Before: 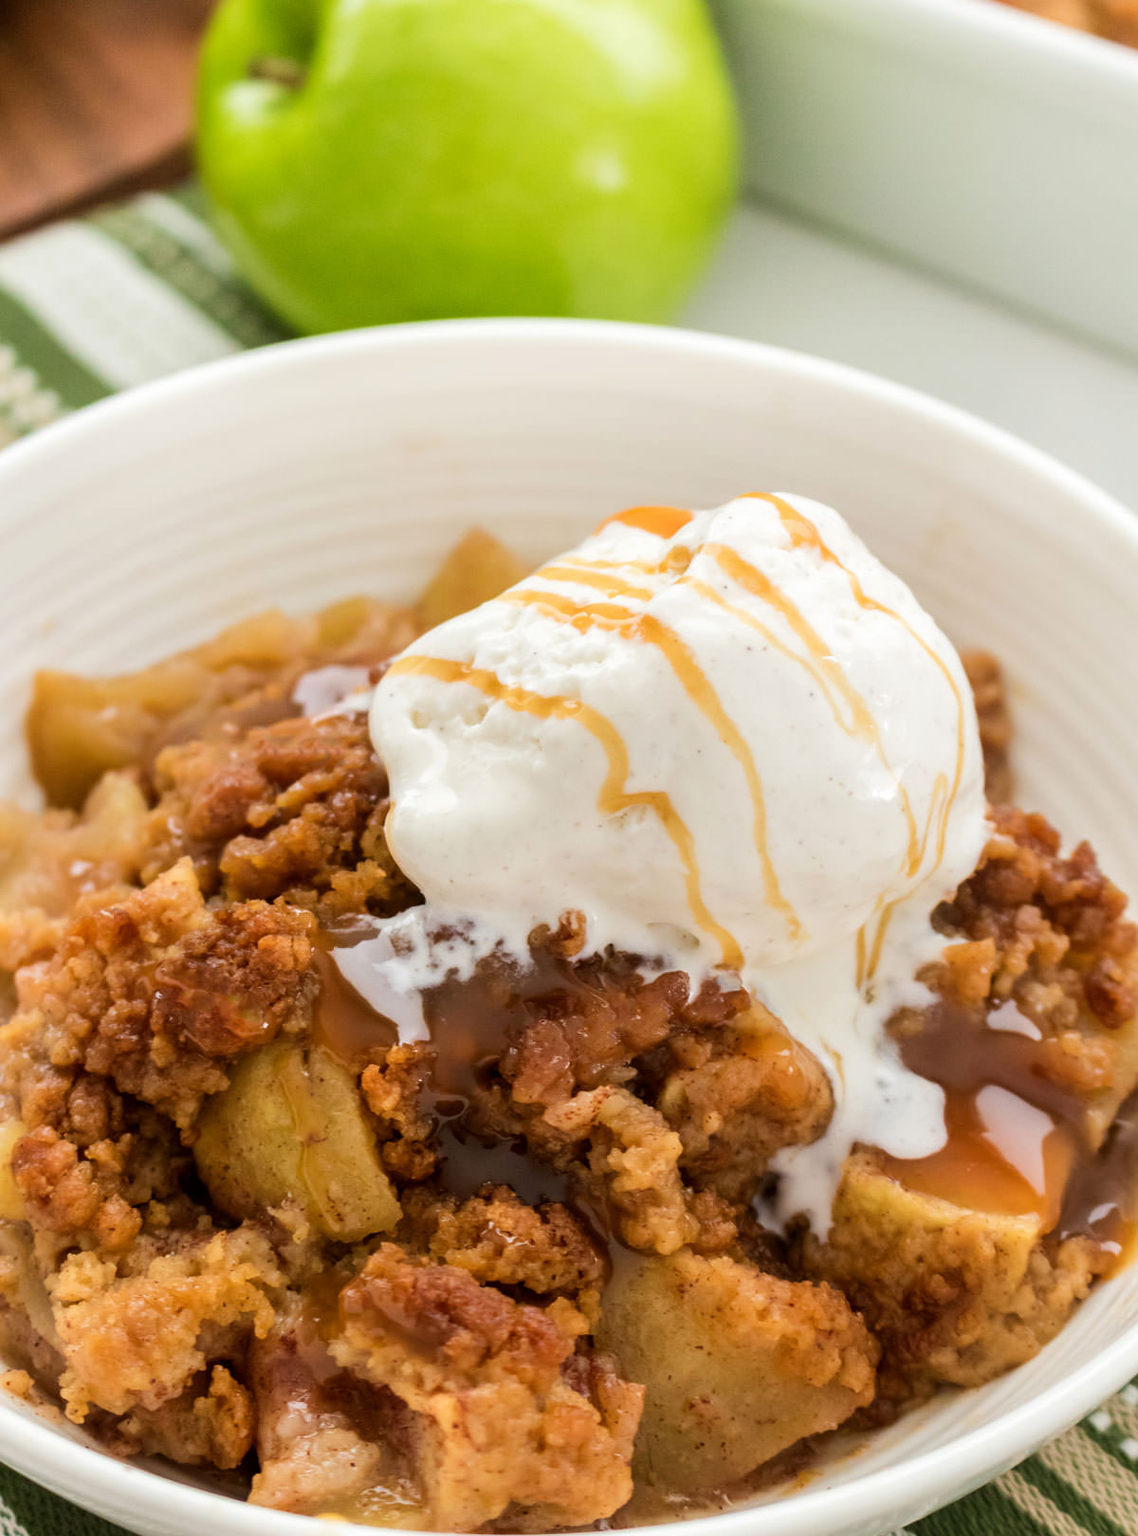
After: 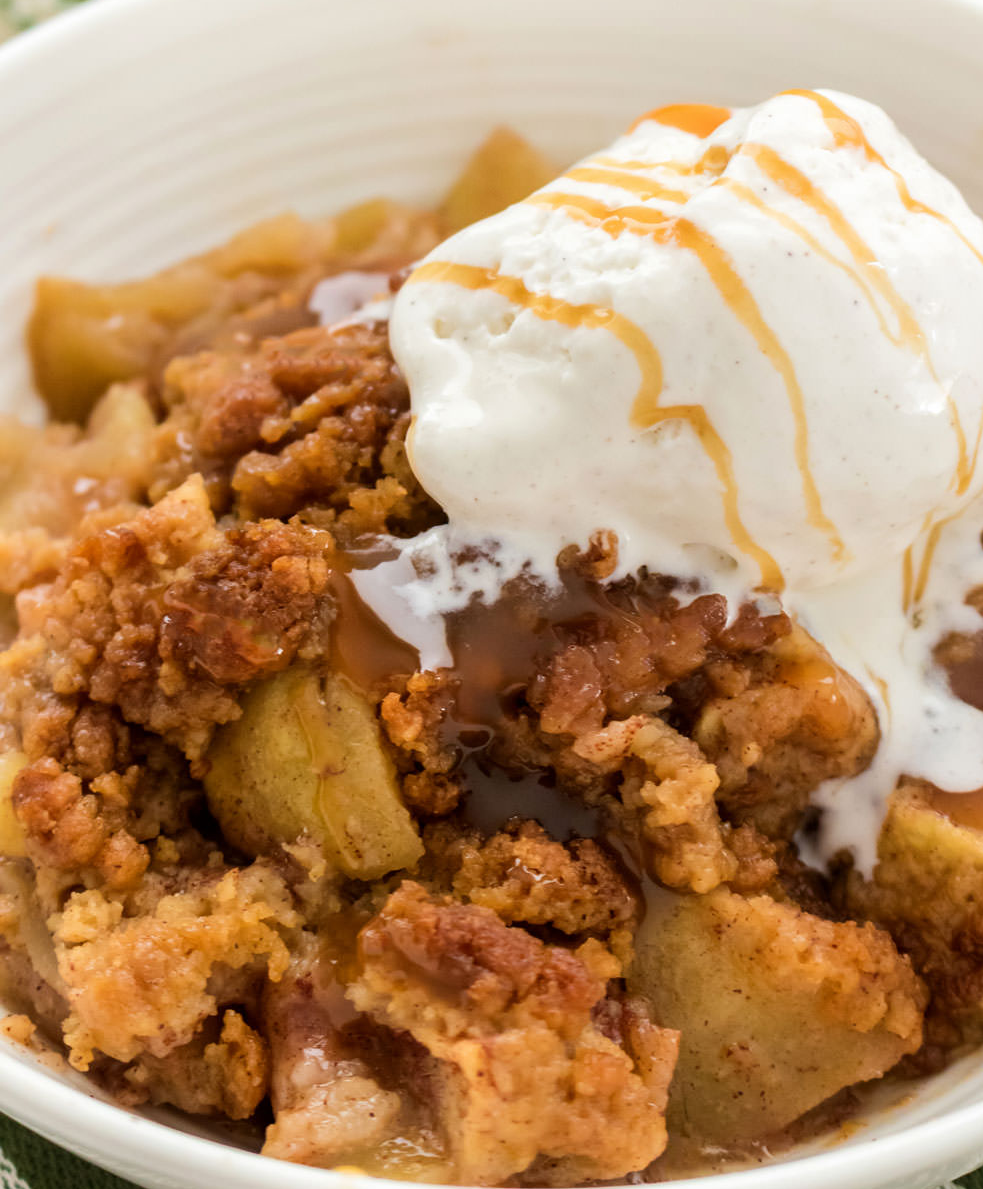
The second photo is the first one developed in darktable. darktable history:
crop: top 26.558%, right 18.016%
